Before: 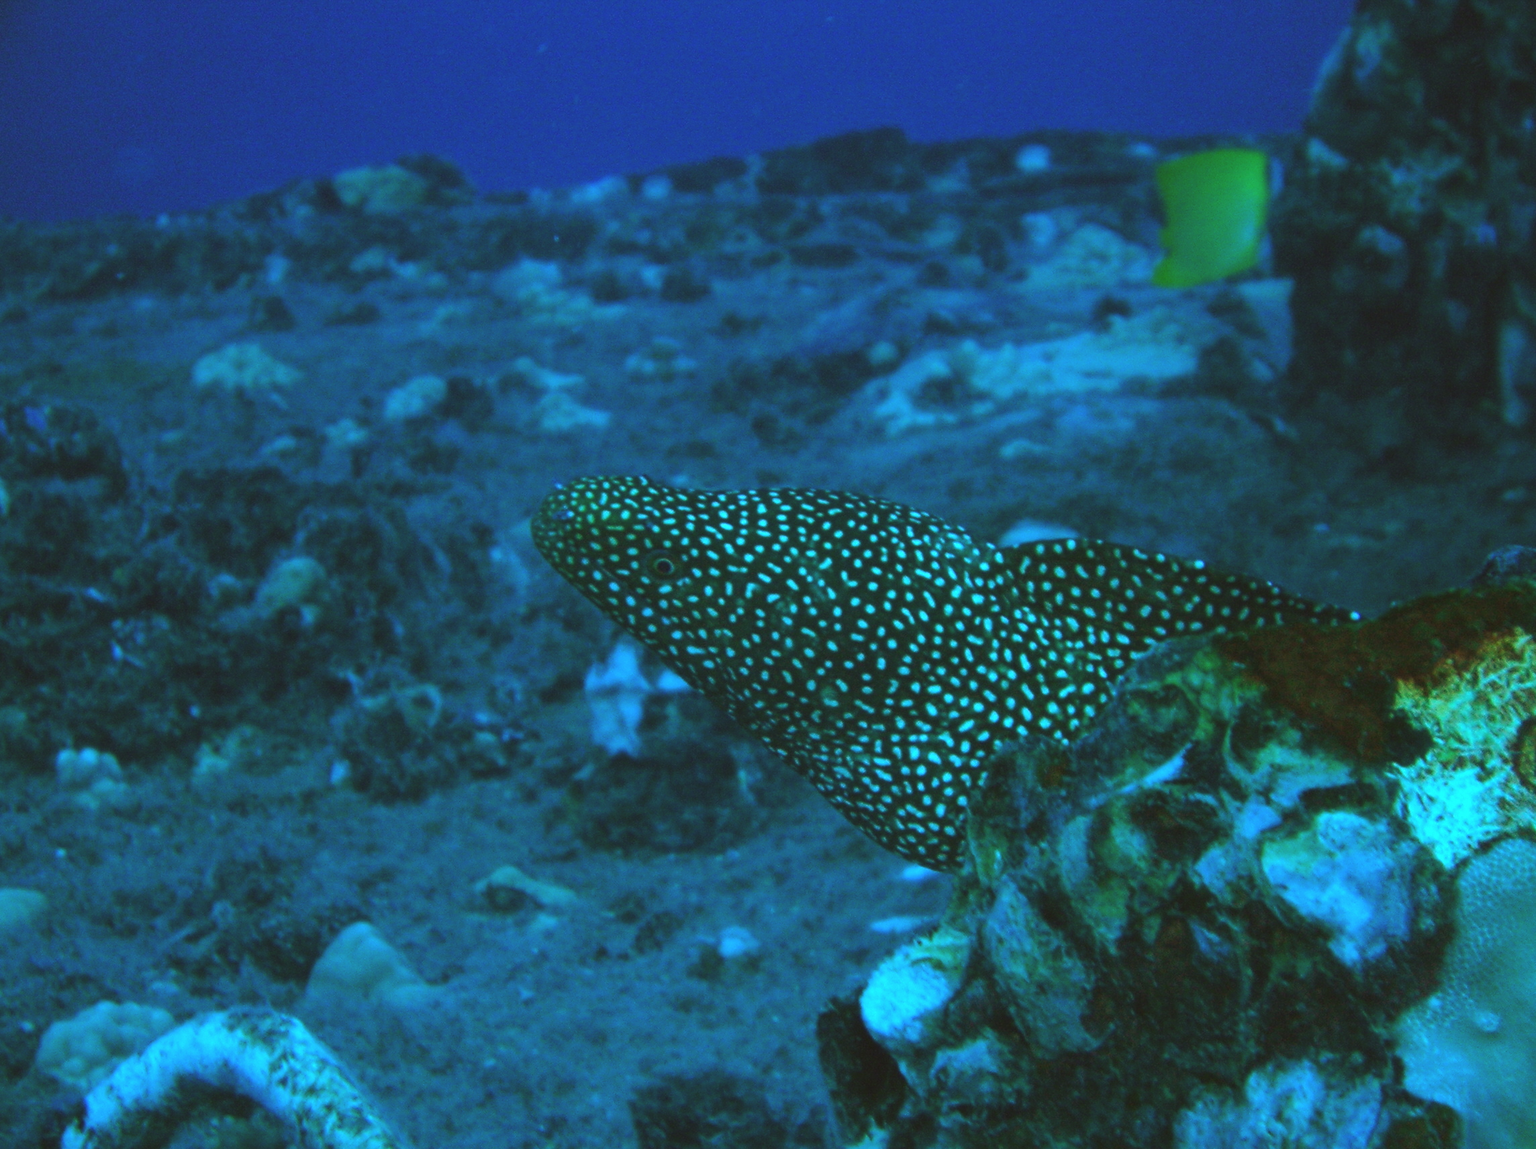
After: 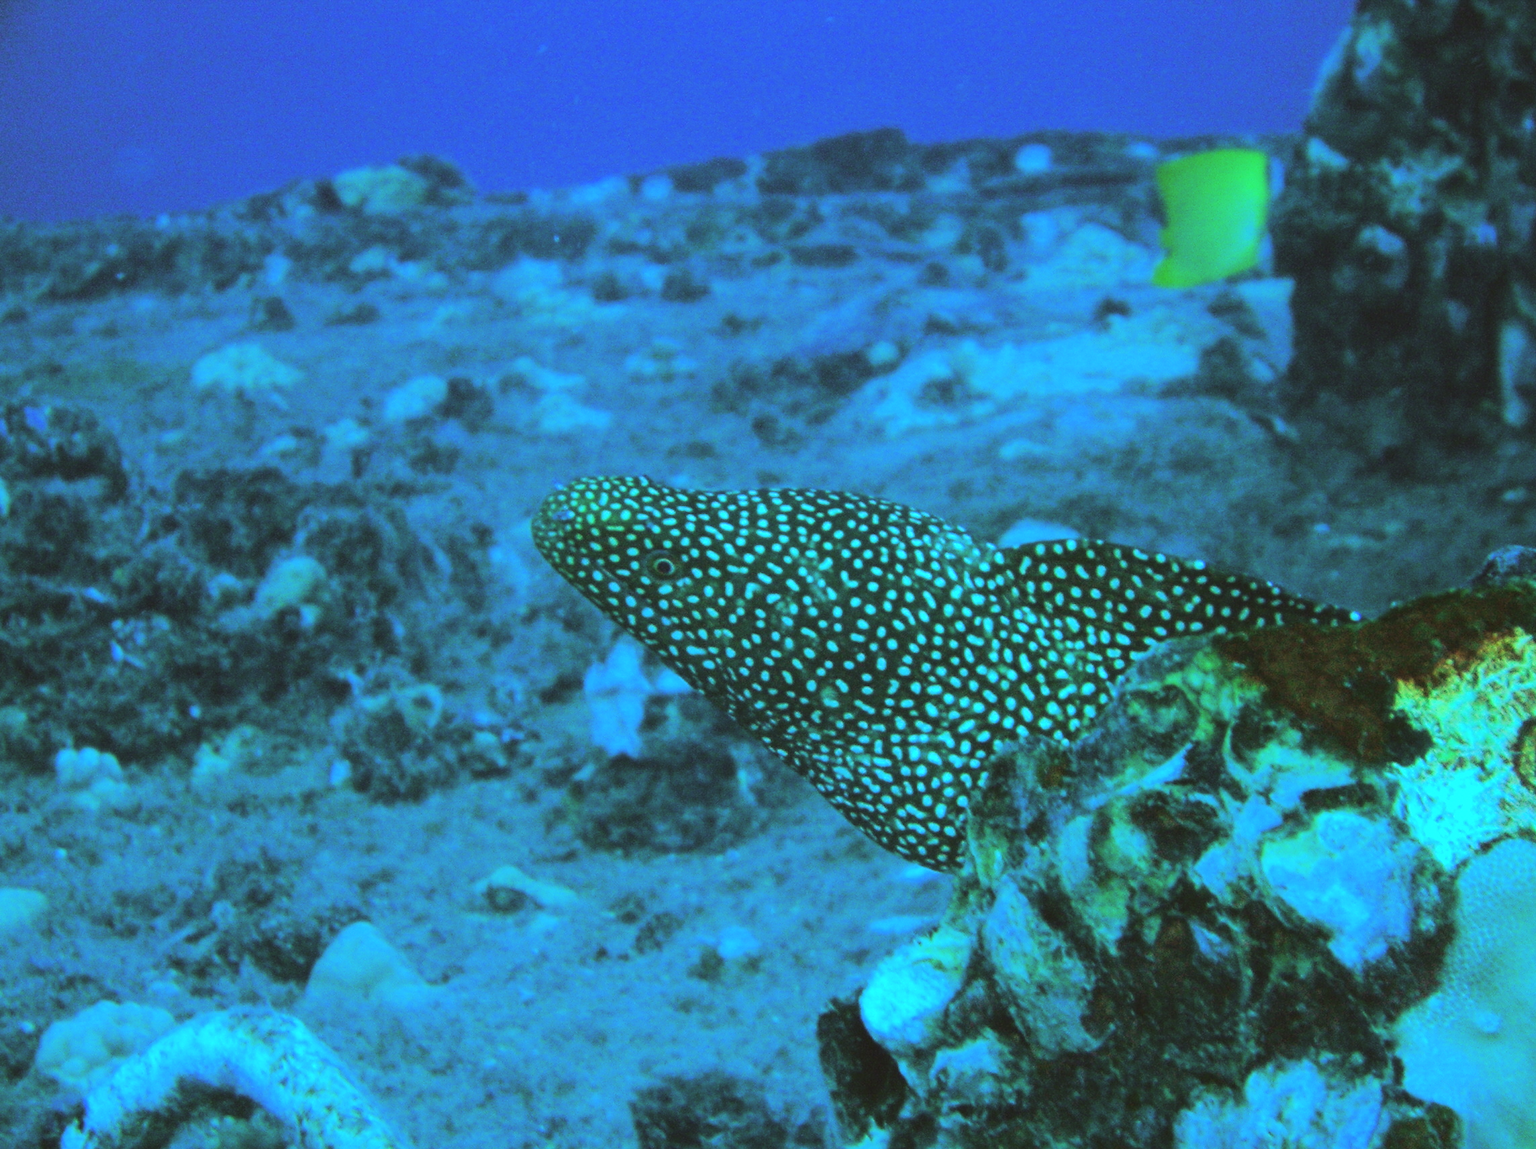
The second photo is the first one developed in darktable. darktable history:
tone equalizer: -7 EV 0.142 EV, -6 EV 0.584 EV, -5 EV 1.17 EV, -4 EV 1.35 EV, -3 EV 1.16 EV, -2 EV 0.6 EV, -1 EV 0.152 EV, edges refinement/feathering 500, mask exposure compensation -1.57 EV, preserve details no
